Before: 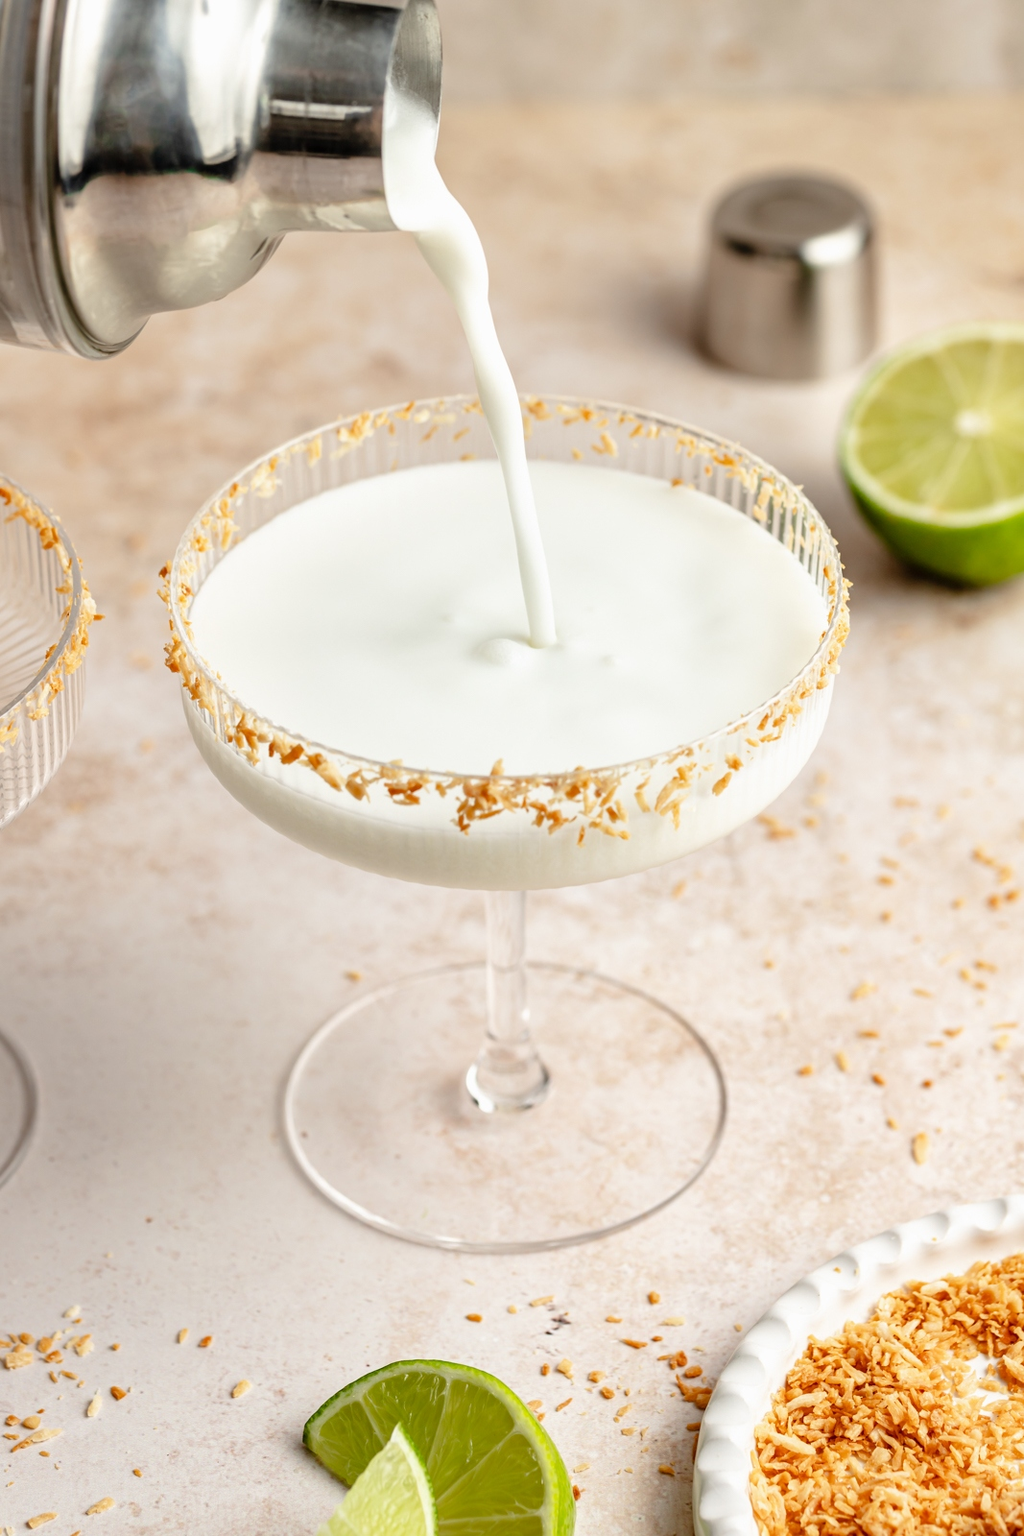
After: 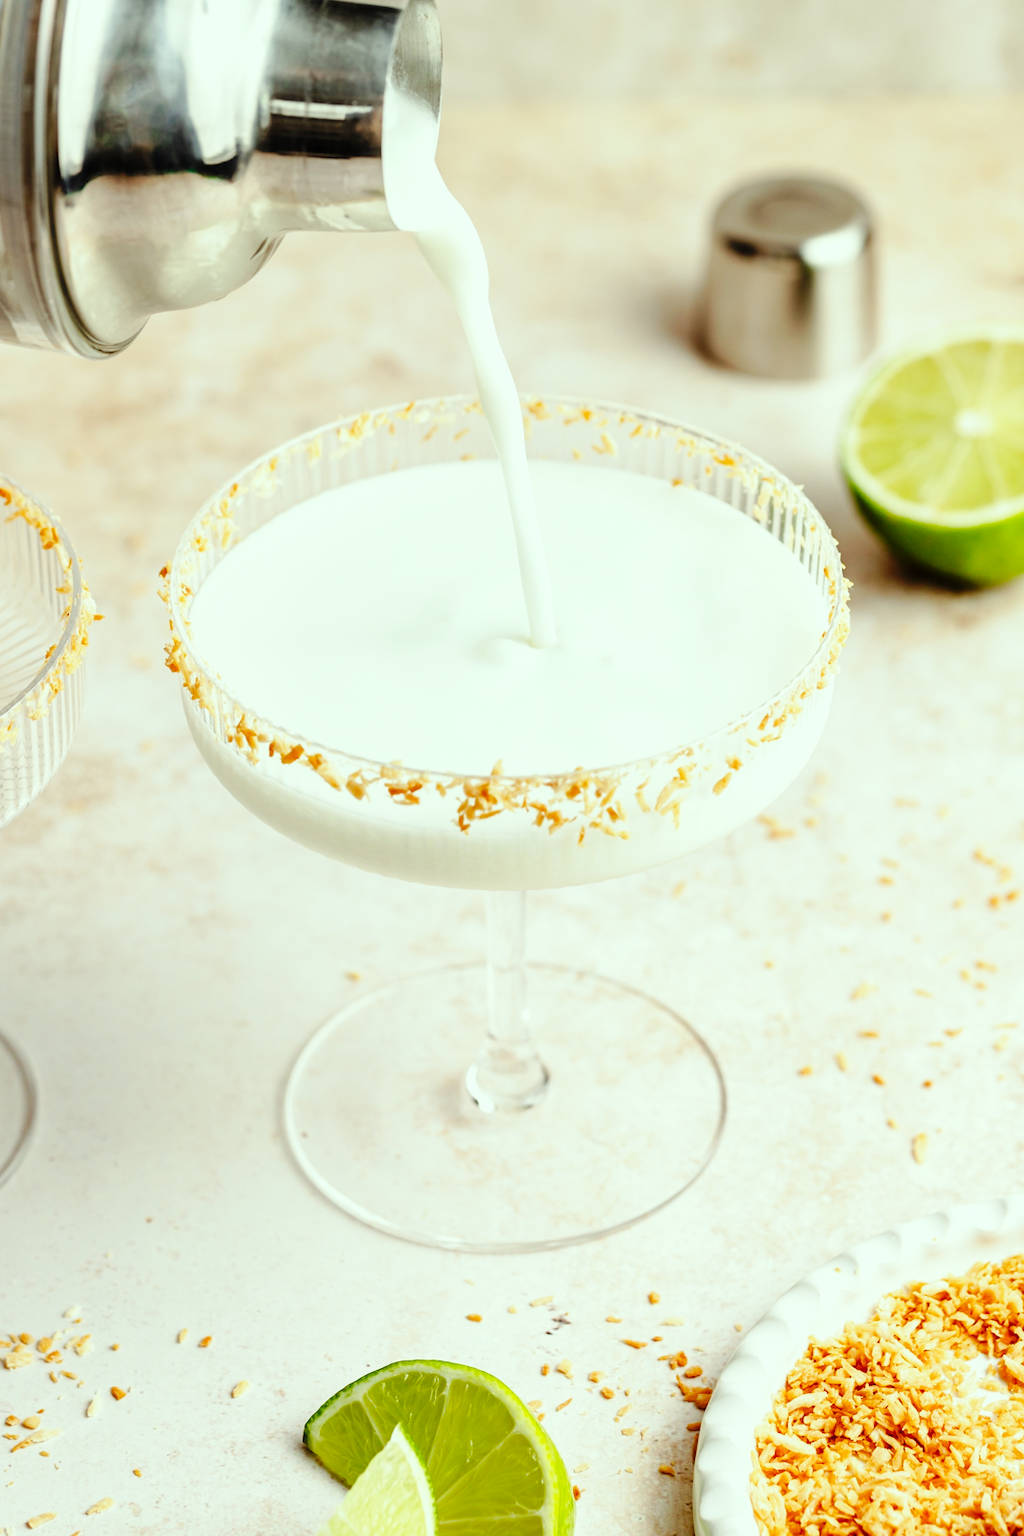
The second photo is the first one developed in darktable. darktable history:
base curve: curves: ch0 [(0, 0) (0.036, 0.025) (0.121, 0.166) (0.206, 0.329) (0.605, 0.79) (1, 1)], preserve colors none
color correction: highlights a* -8.14, highlights b* 3.52
haze removal: strength -0.044, compatibility mode true, adaptive false
